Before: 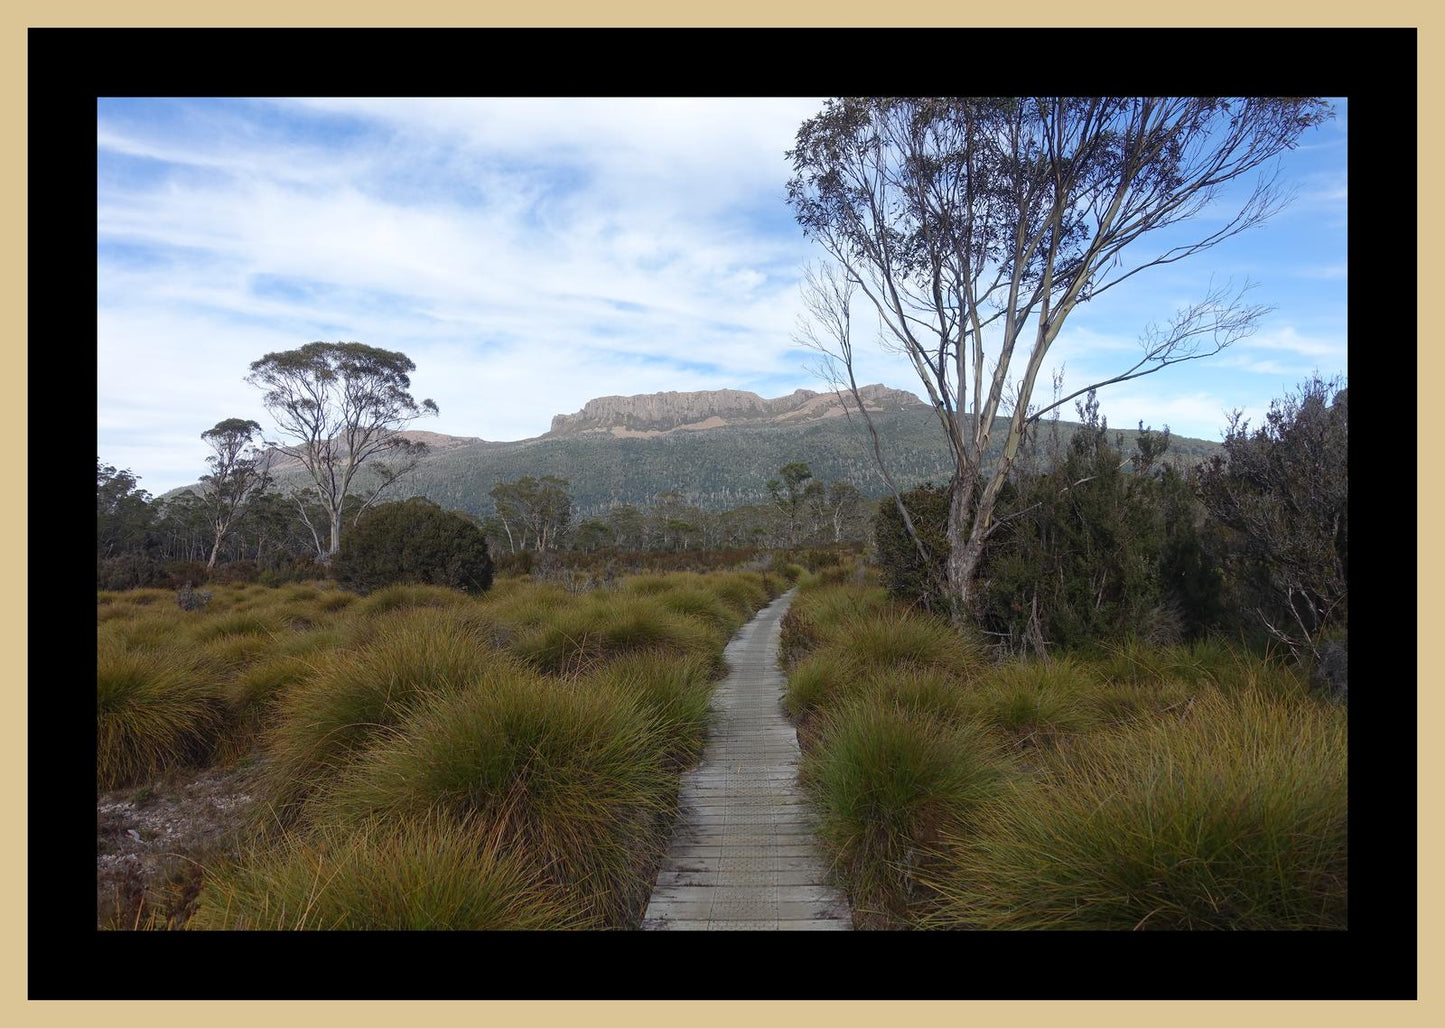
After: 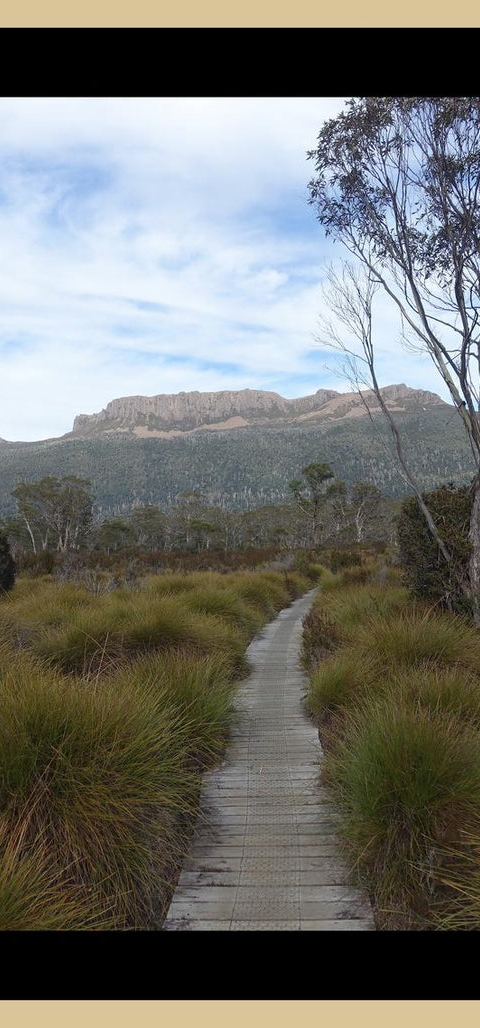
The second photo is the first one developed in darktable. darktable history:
crop: left 33.099%, right 33.643%
contrast brightness saturation: saturation -0.055
